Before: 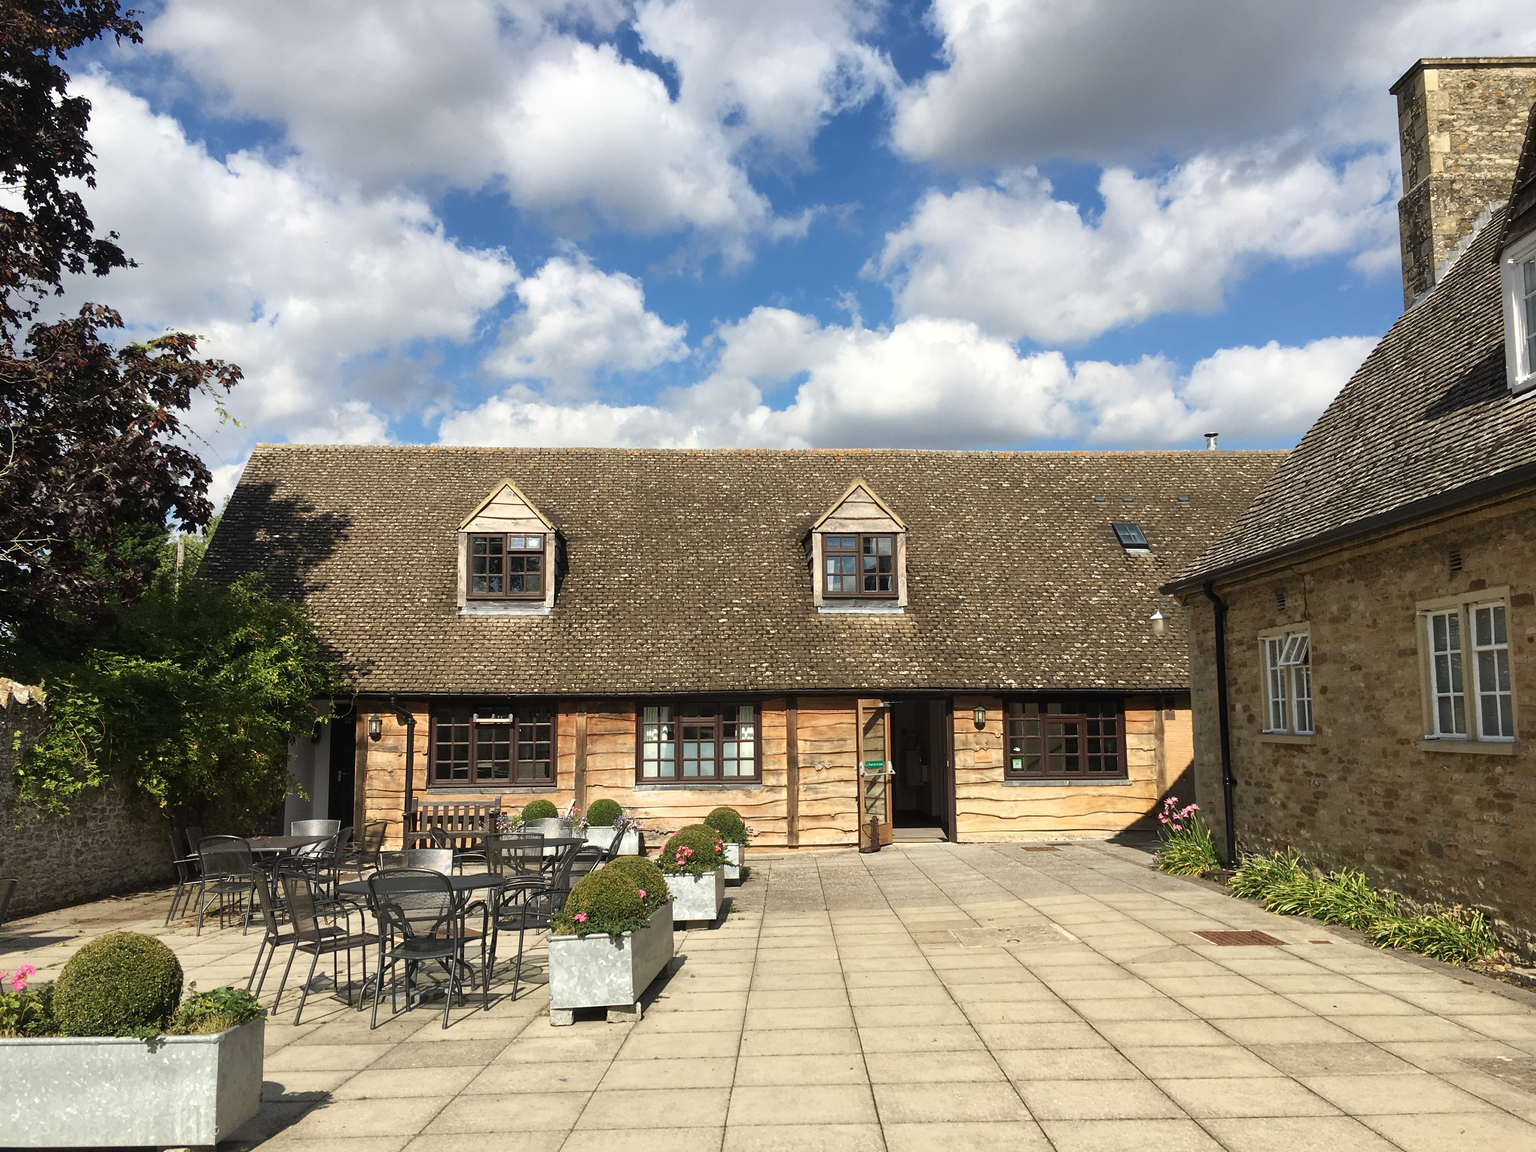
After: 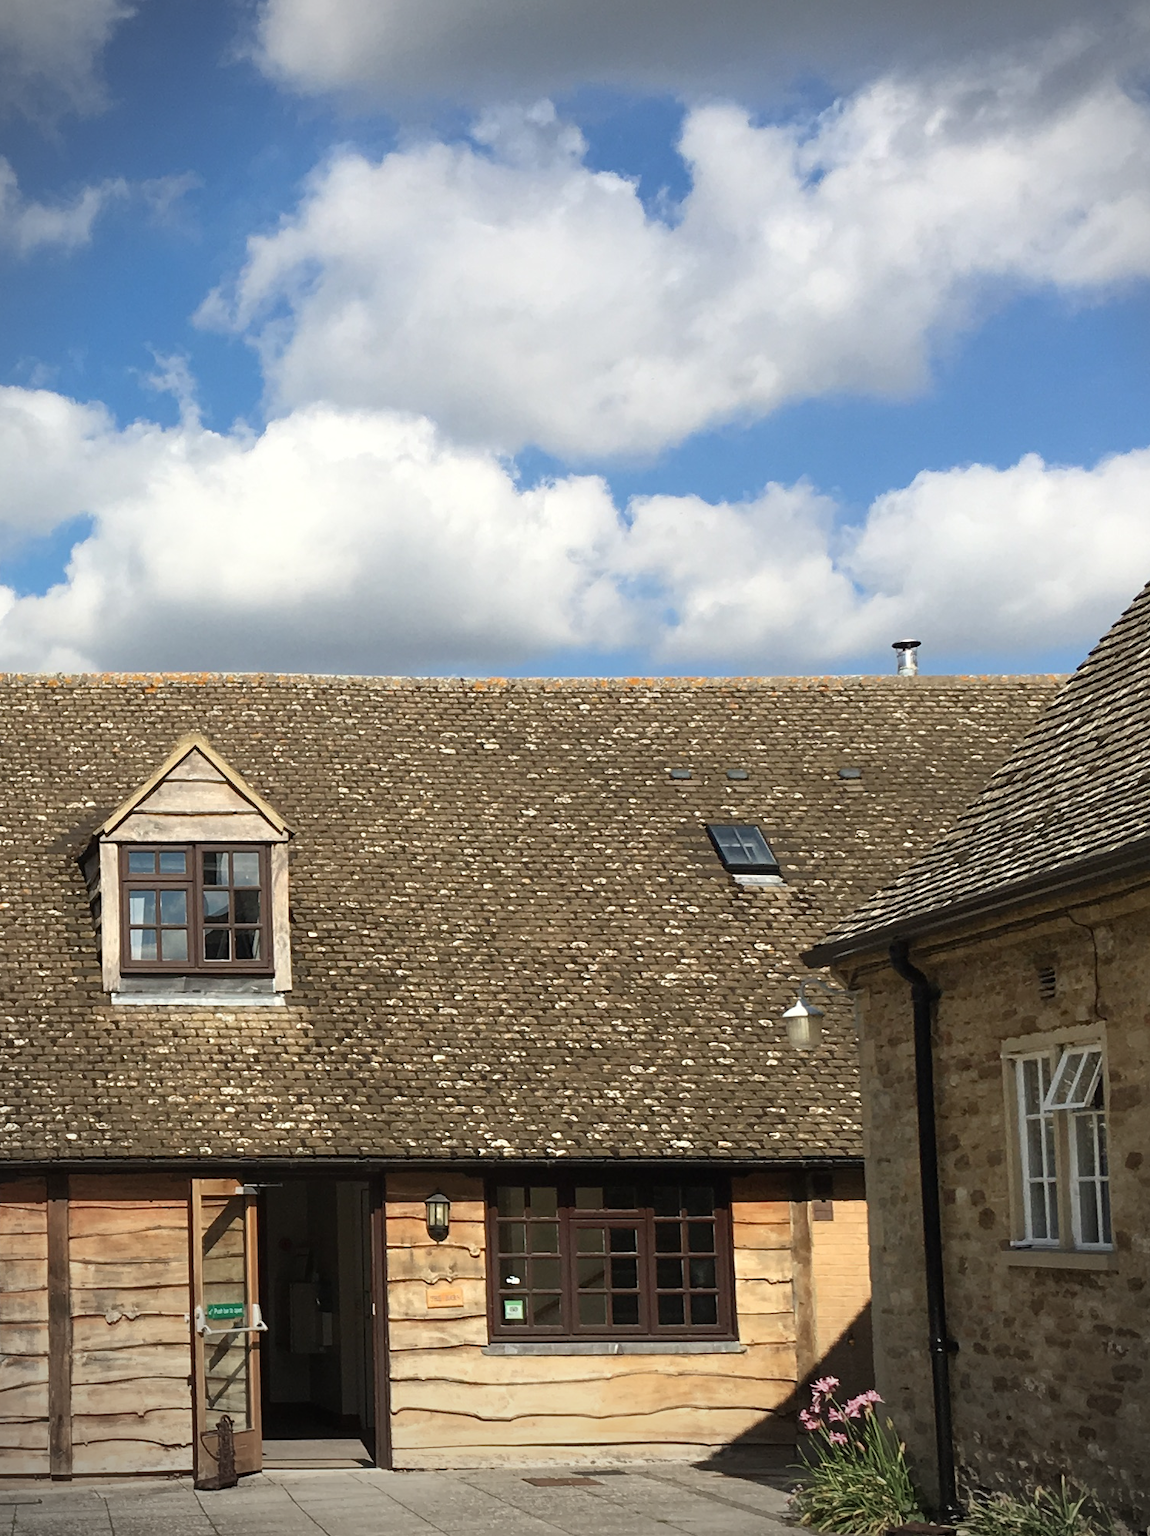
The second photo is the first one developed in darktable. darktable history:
crop and rotate: left 49.679%, top 10.142%, right 13.281%, bottom 23.919%
vignetting: brightness -0.691, center (0.036, -0.087)
